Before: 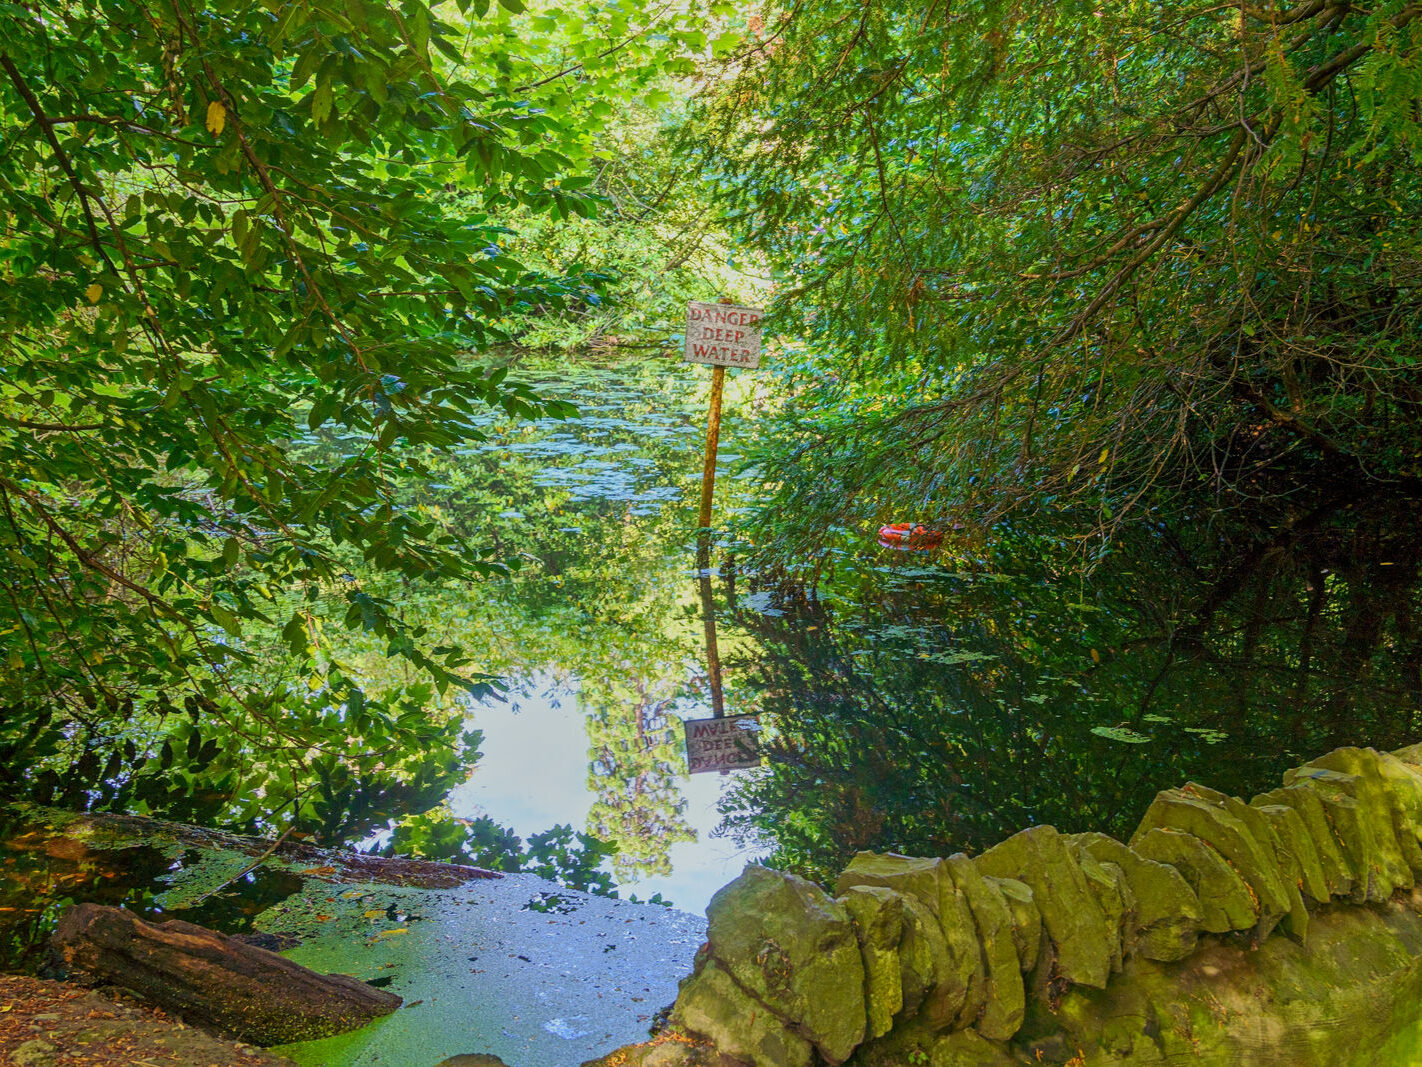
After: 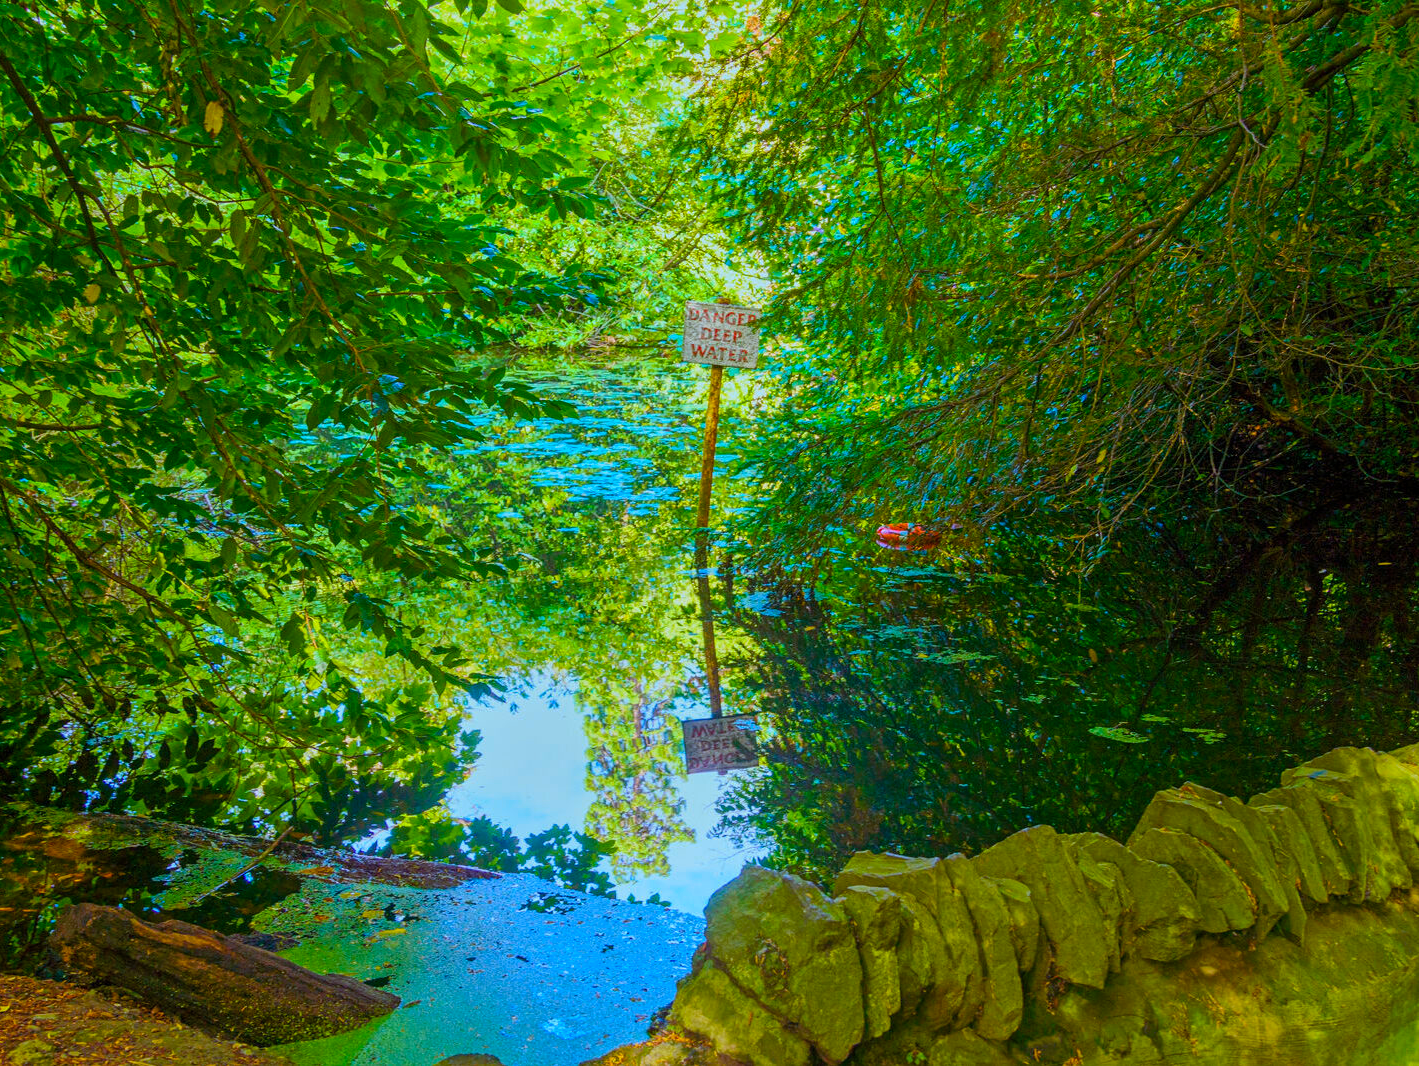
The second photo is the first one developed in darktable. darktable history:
crop: left 0.166%
color balance rgb: shadows lift › chroma 0.887%, shadows lift › hue 113.12°, linear chroma grading › global chroma 14.849%, perceptual saturation grading › global saturation 30.931%, global vibrance 20%
color correction: highlights a* -10.66, highlights b* -18.89
